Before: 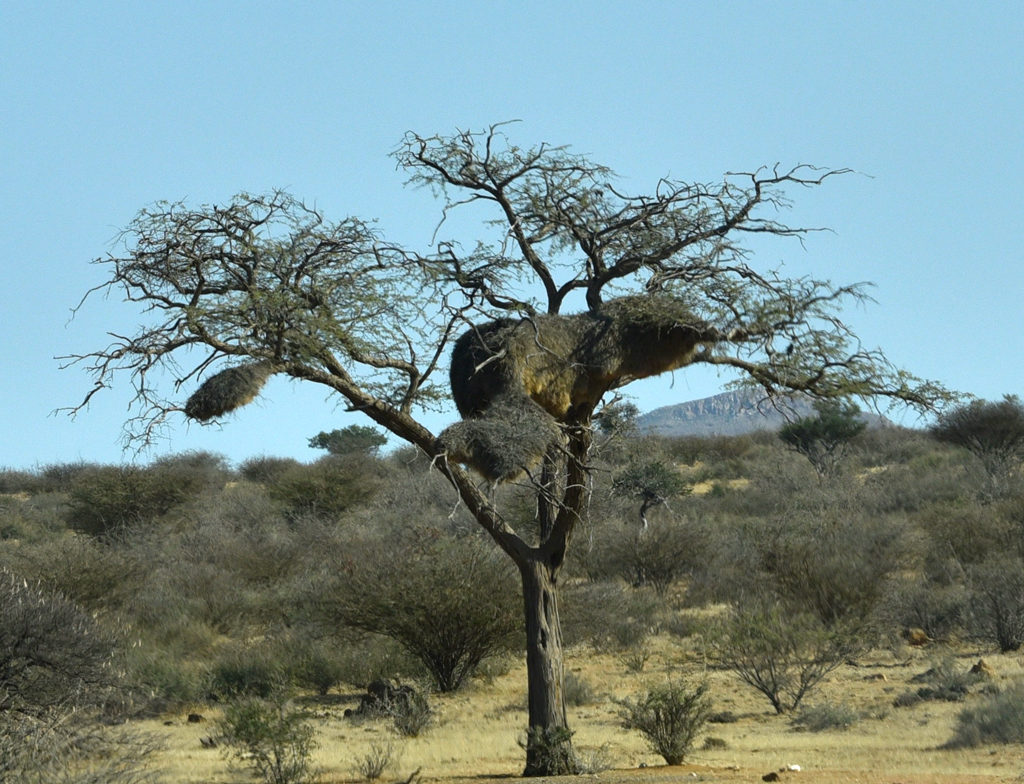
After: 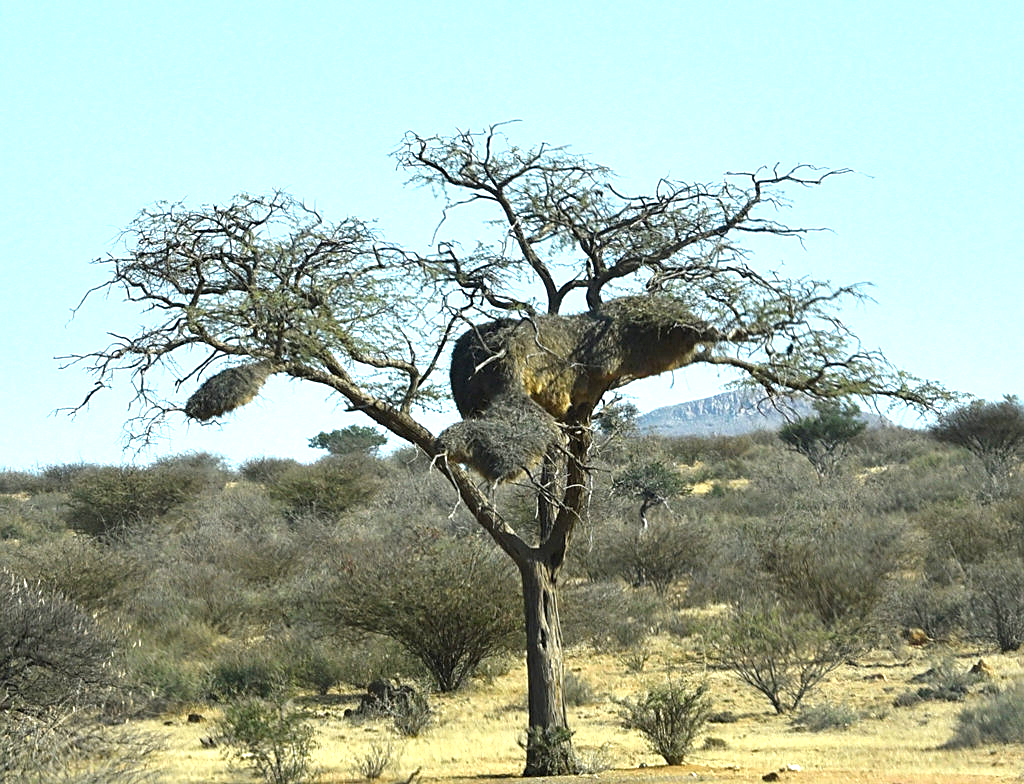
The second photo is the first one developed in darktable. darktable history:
sharpen: on, module defaults
exposure: black level correction 0, exposure 0.95 EV, compensate exposure bias true, compensate highlight preservation false
